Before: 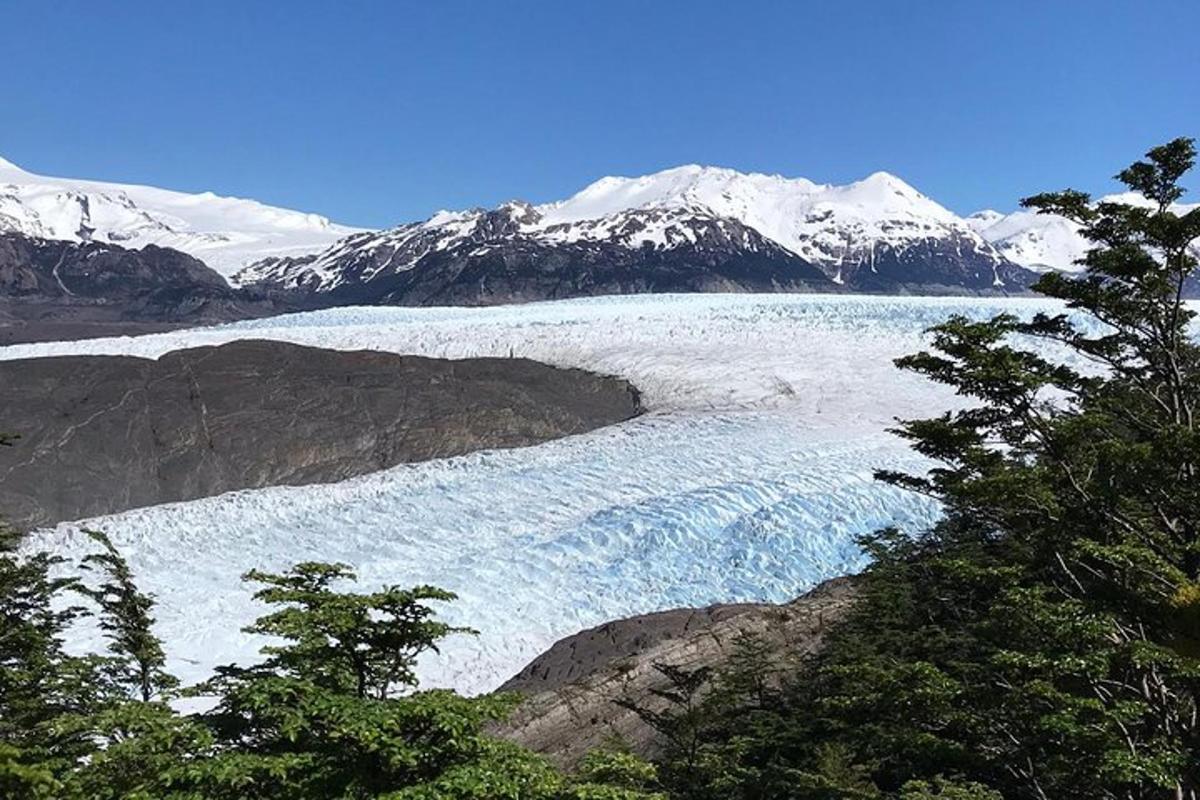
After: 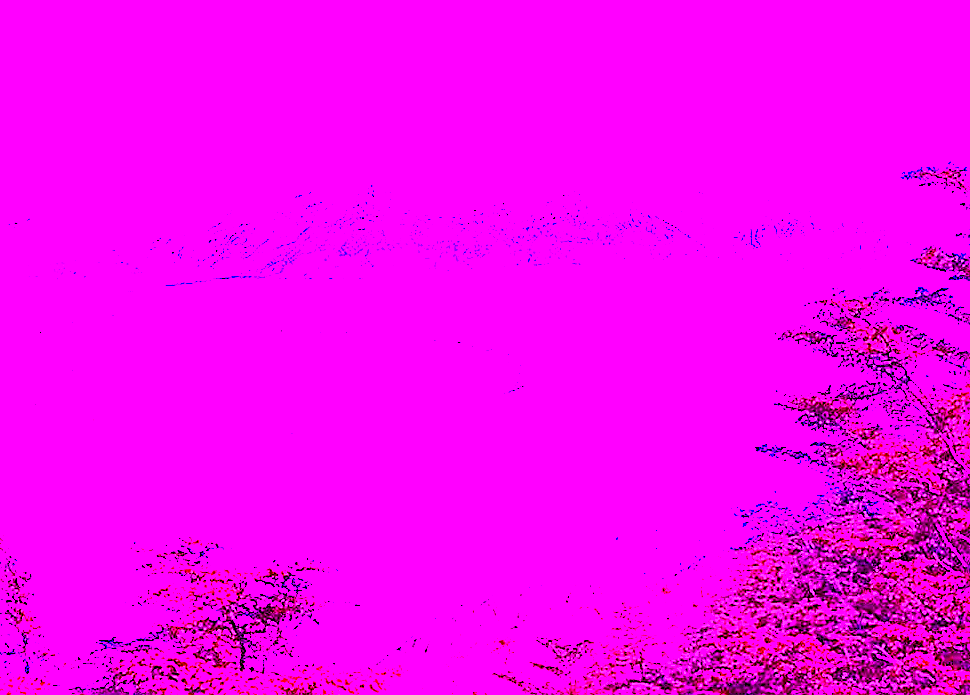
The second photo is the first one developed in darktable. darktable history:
crop: left 9.929%, top 3.475%, right 9.188%, bottom 9.529%
shadows and highlights: shadows 62.66, white point adjustment 0.37, highlights -34.44, compress 83.82%
contrast brightness saturation: saturation 0.18
sharpen: on, module defaults
exposure: black level correction 0.001, exposure 0.5 EV, compensate exposure bias true, compensate highlight preservation false
white balance: red 8, blue 8
